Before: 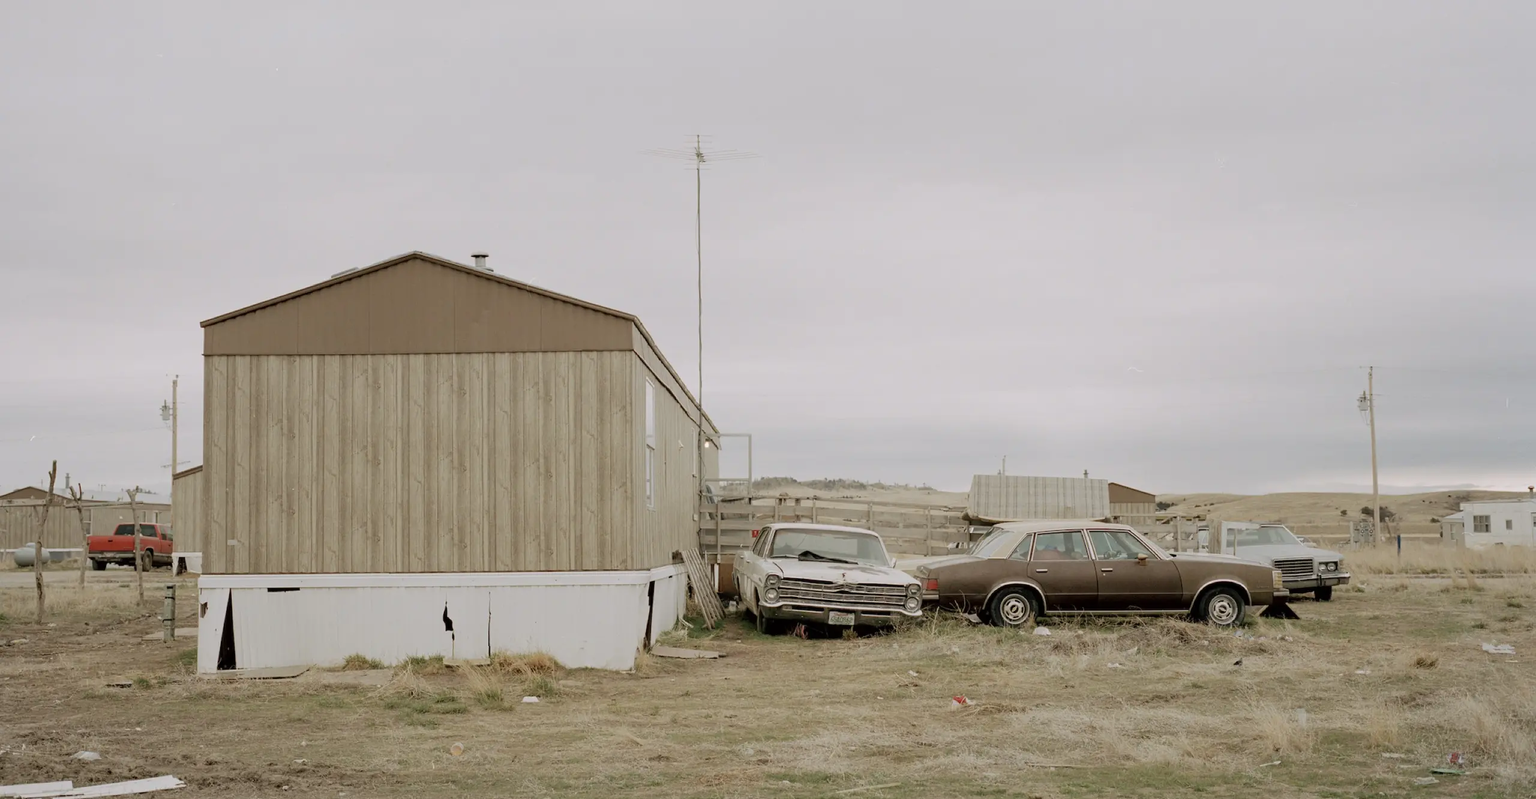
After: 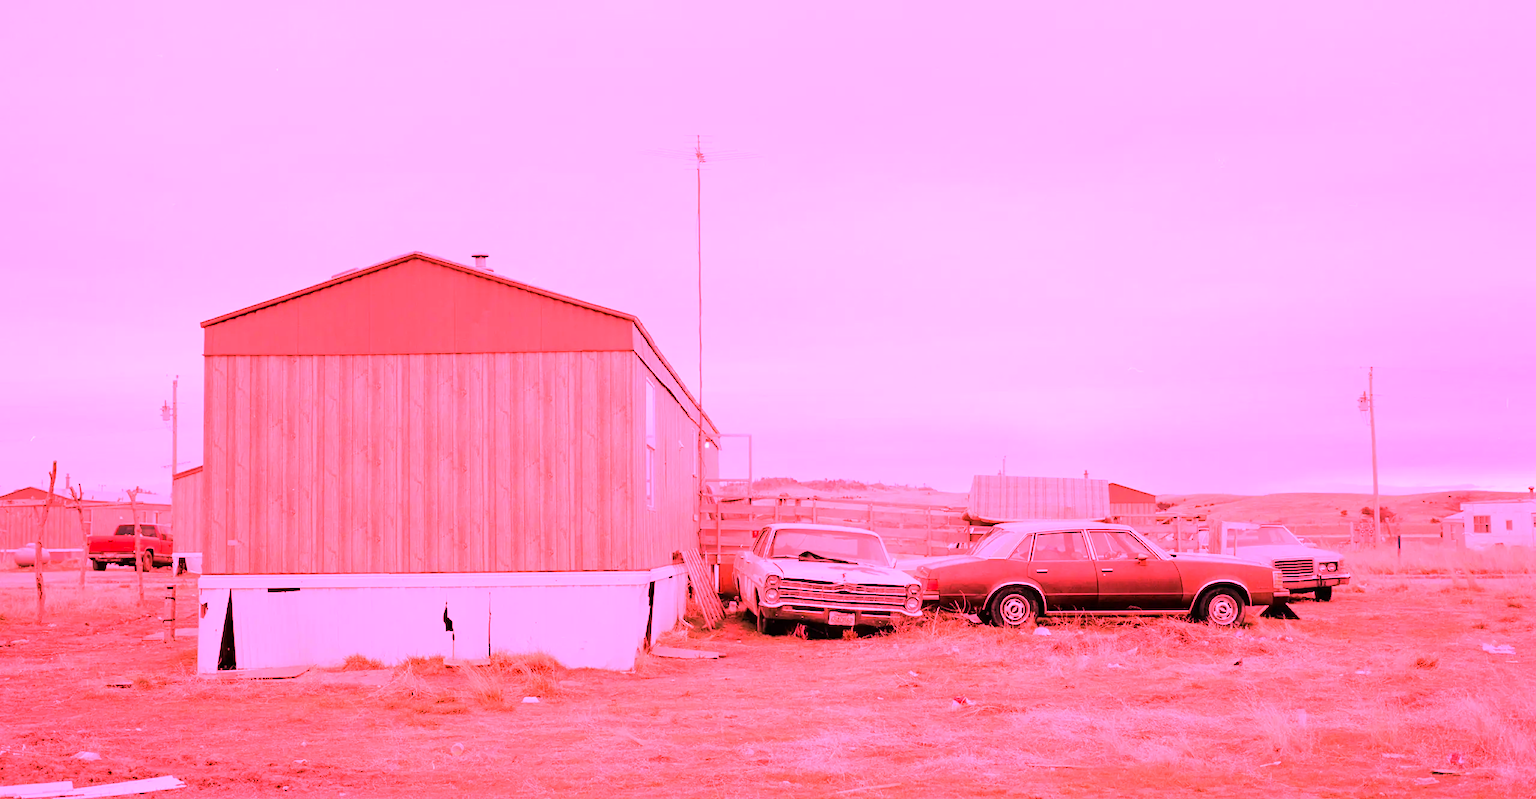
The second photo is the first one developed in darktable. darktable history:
white balance: red 2.9, blue 1.358
color calibration: illuminant F (fluorescent), F source F9 (Cool White Deluxe 4150 K) – high CRI, x 0.374, y 0.373, temperature 4158.34 K
